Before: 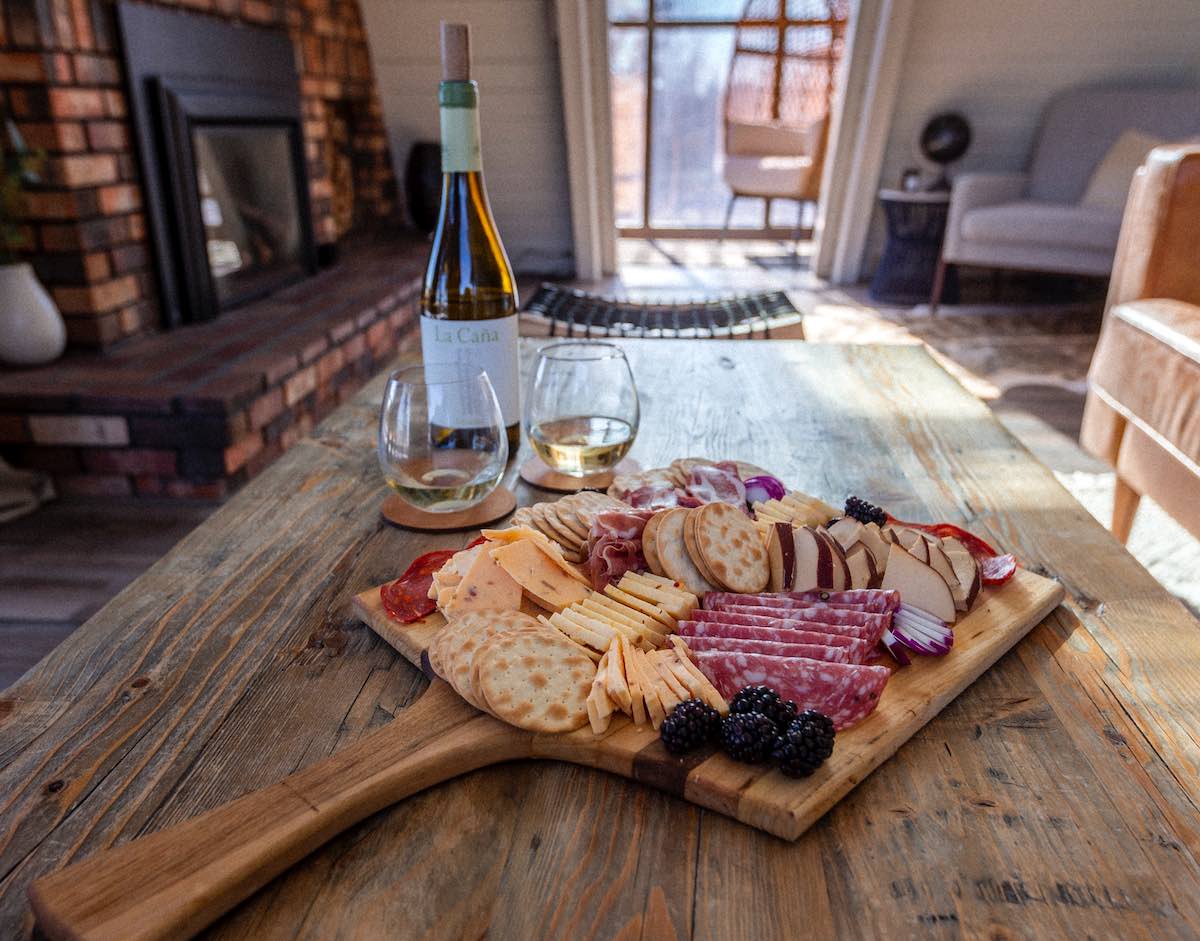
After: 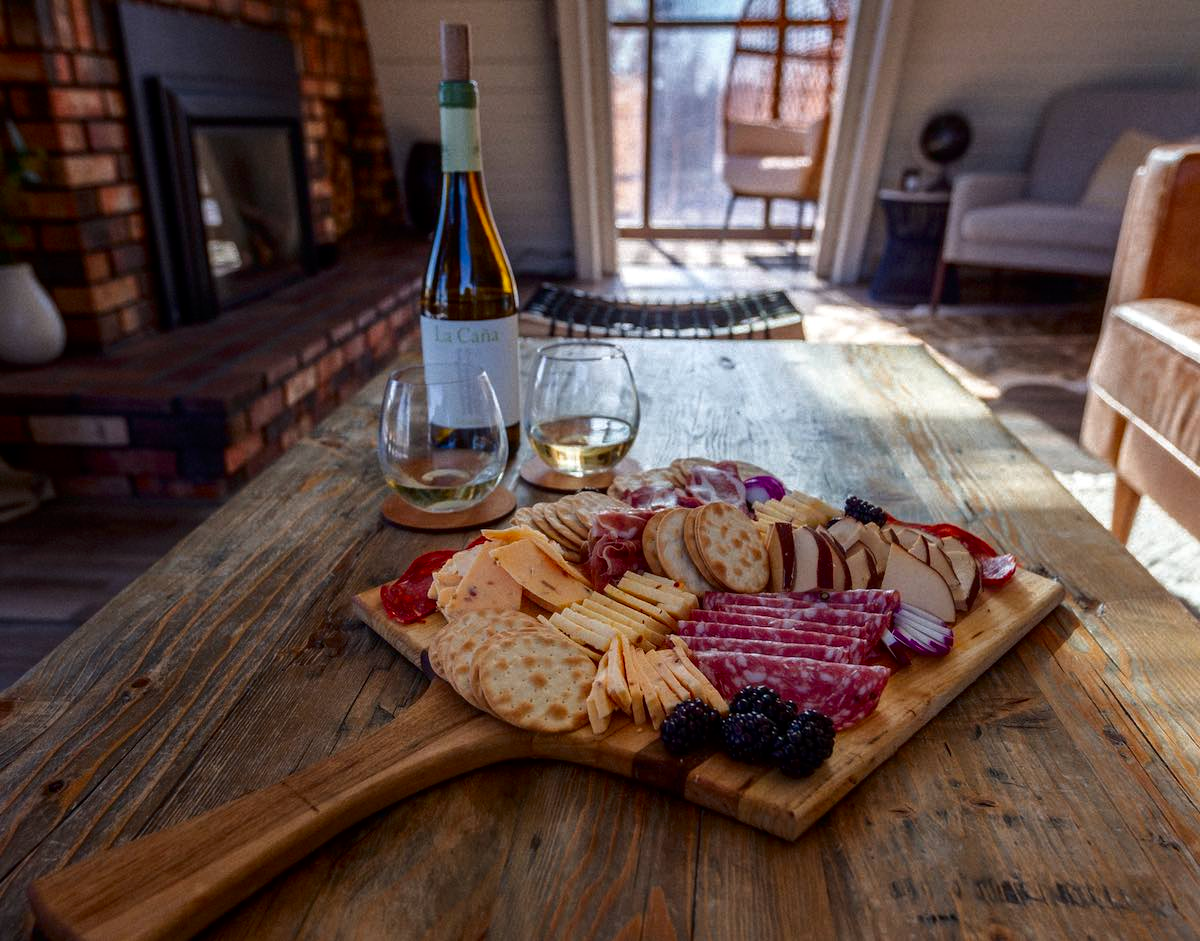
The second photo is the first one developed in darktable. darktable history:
tone equalizer: -8 EV -1.84 EV, -7 EV -1.16 EV, -6 EV -1.62 EV, smoothing diameter 25%, edges refinement/feathering 10, preserve details guided filter
contrast brightness saturation: brightness -0.2, saturation 0.08
